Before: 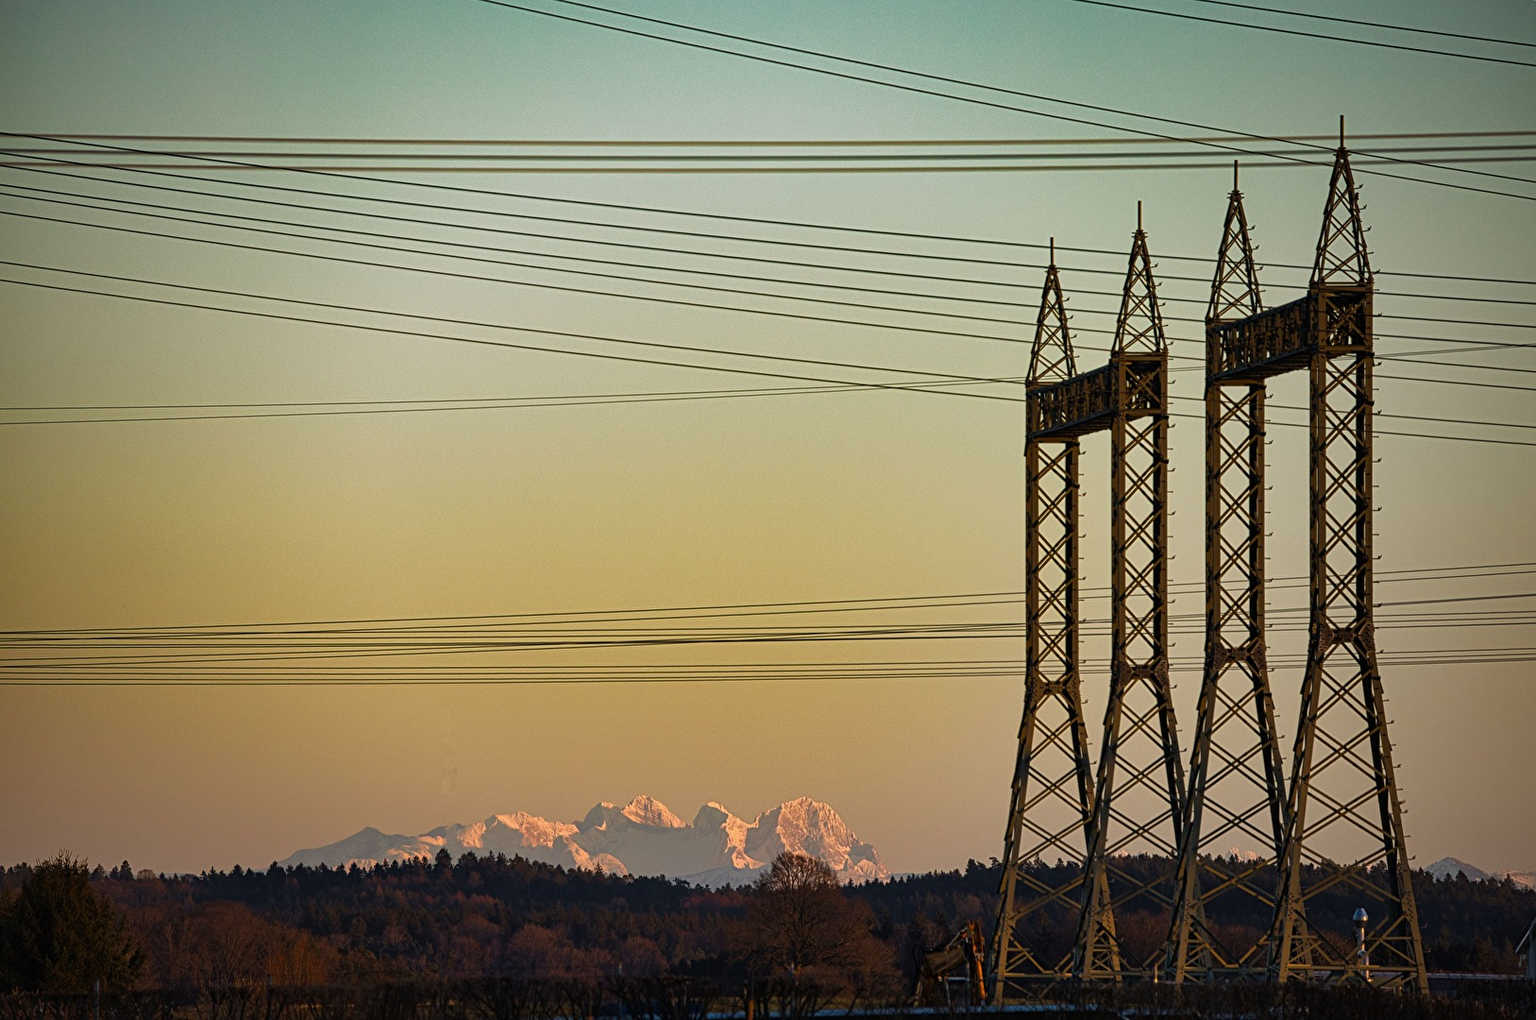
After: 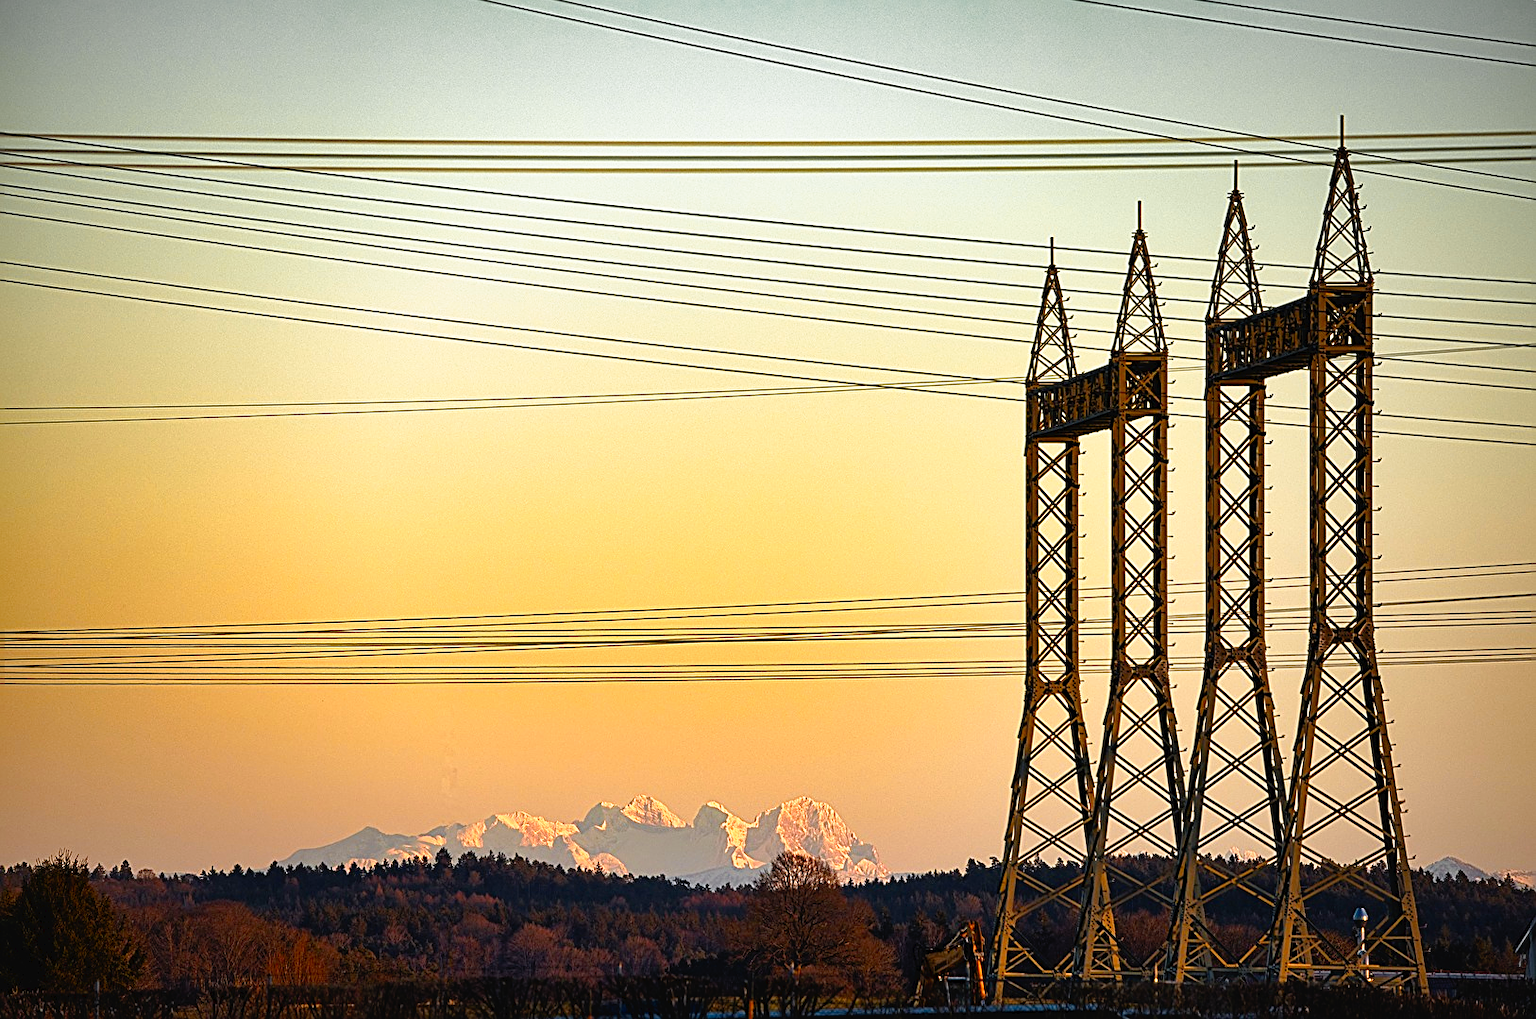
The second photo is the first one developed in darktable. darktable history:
color zones: curves: ch0 [(0, 0.499) (0.143, 0.5) (0.286, 0.5) (0.429, 0.476) (0.571, 0.284) (0.714, 0.243) (0.857, 0.449) (1, 0.499)]; ch1 [(0, 0.532) (0.143, 0.645) (0.286, 0.696) (0.429, 0.211) (0.571, 0.504) (0.714, 0.493) (0.857, 0.495) (1, 0.532)]; ch2 [(0, 0.5) (0.143, 0.5) (0.286, 0.427) (0.429, 0.324) (0.571, 0.5) (0.714, 0.5) (0.857, 0.5) (1, 0.5)]
tone curve: curves: ch0 [(0, 0) (0.003, 0.022) (0.011, 0.025) (0.025, 0.025) (0.044, 0.029) (0.069, 0.042) (0.1, 0.068) (0.136, 0.118) (0.177, 0.176) (0.224, 0.233) (0.277, 0.299) (0.335, 0.371) (0.399, 0.448) (0.468, 0.526) (0.543, 0.605) (0.623, 0.684) (0.709, 0.775) (0.801, 0.869) (0.898, 0.957) (1, 1)], preserve colors none
exposure: exposure 0.6 EV, compensate highlight preservation false
sharpen: on, module defaults
